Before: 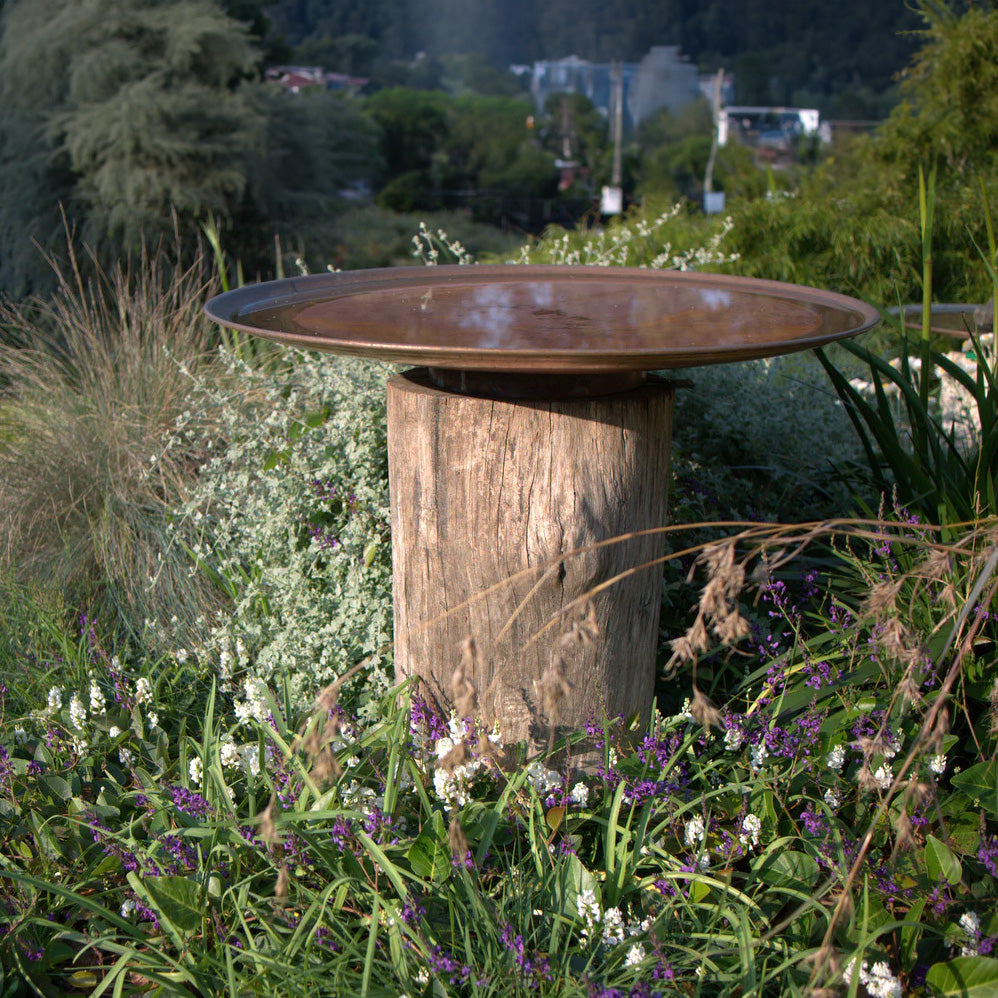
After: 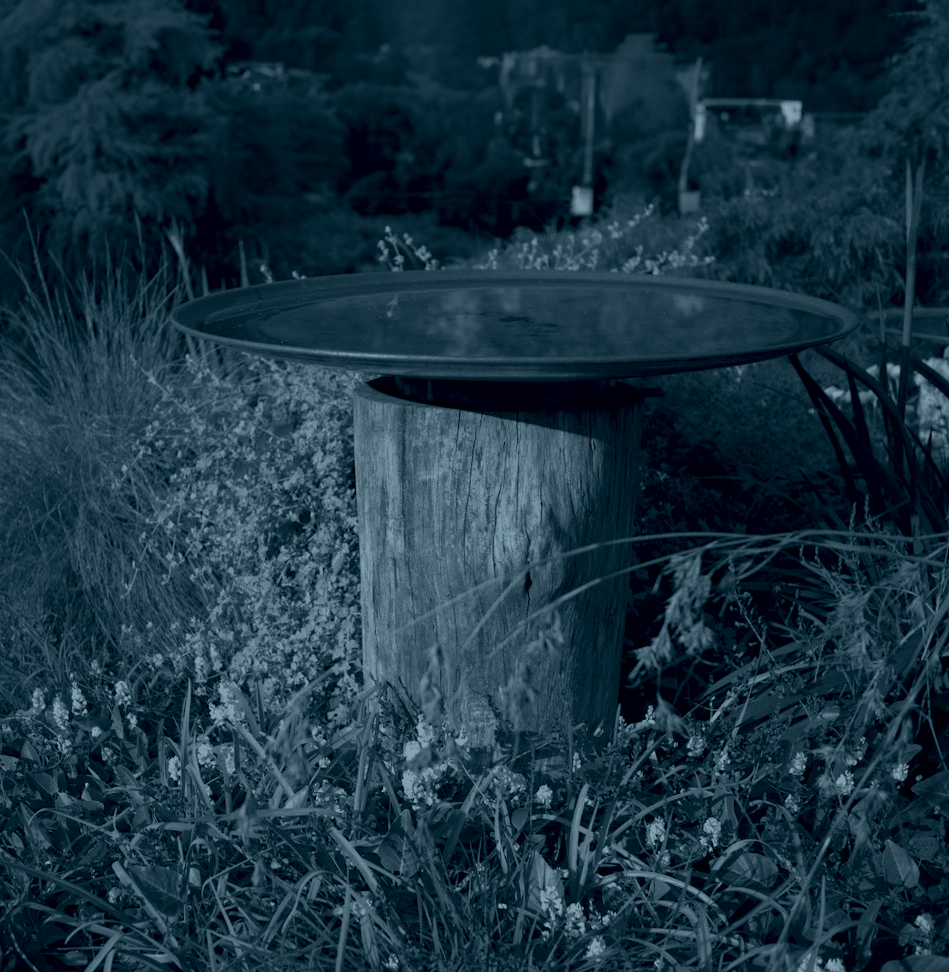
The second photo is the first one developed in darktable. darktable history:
colorize: hue 194.4°, saturation 29%, source mix 61.75%, lightness 3.98%, version 1
rotate and perspective: rotation 0.074°, lens shift (vertical) 0.096, lens shift (horizontal) -0.041, crop left 0.043, crop right 0.952, crop top 0.024, crop bottom 0.979
exposure: exposure 0.566 EV, compensate highlight preservation false
haze removal: compatibility mode true, adaptive false
